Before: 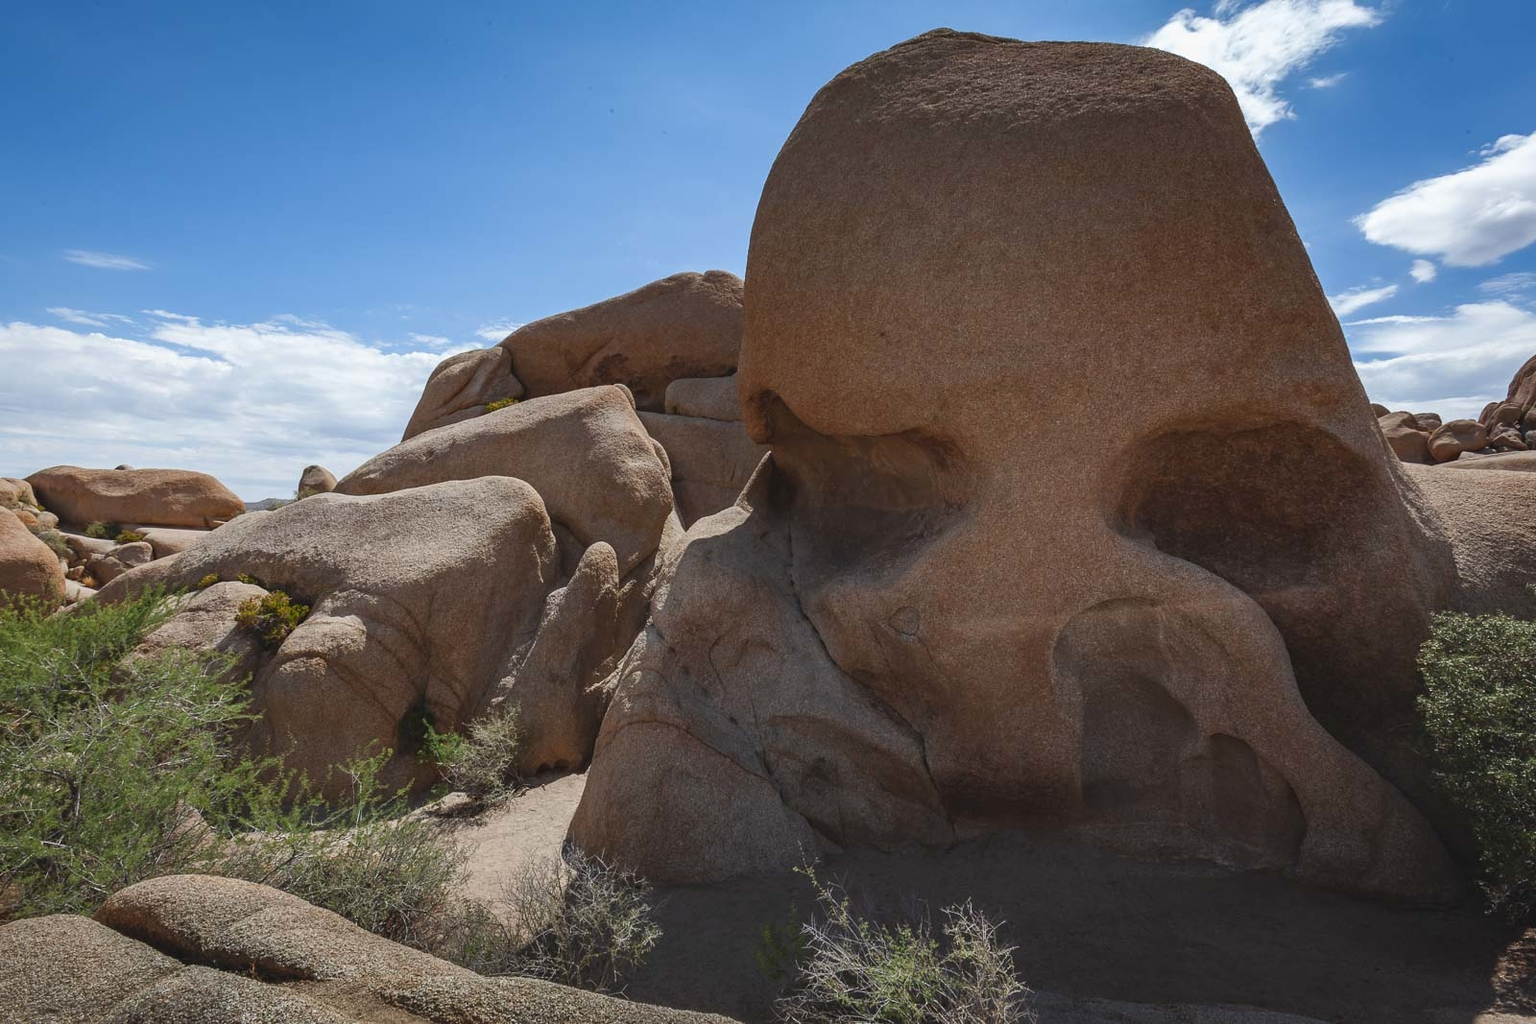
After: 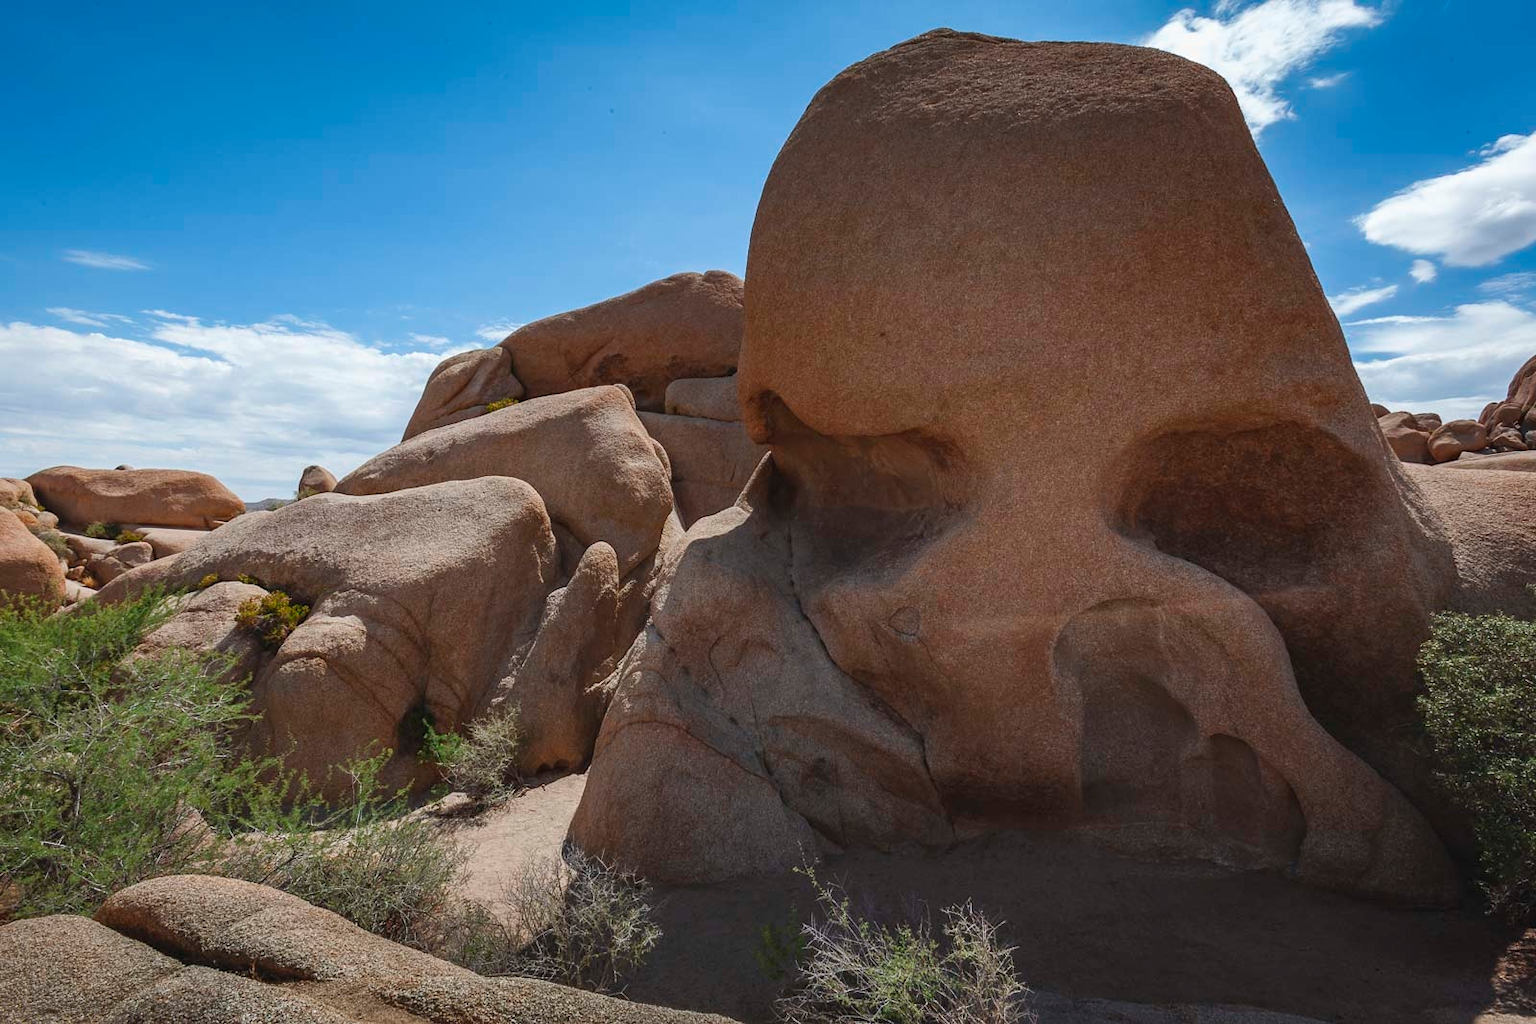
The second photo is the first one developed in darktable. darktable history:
exposure: exposure -0.002 EV, compensate highlight preservation false
